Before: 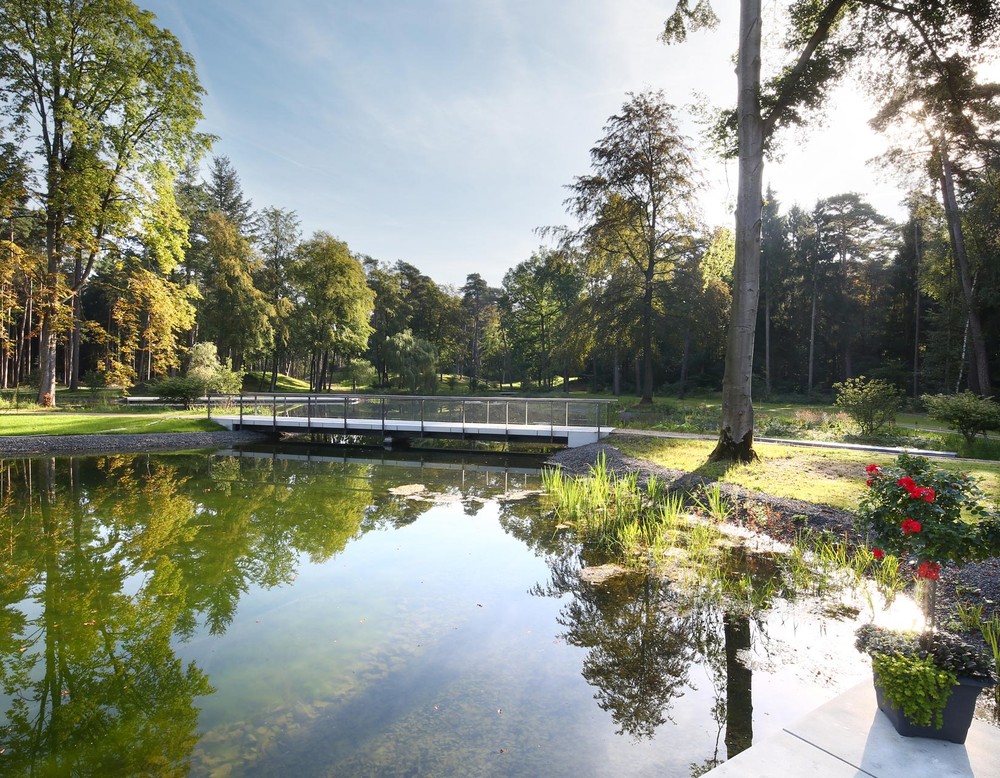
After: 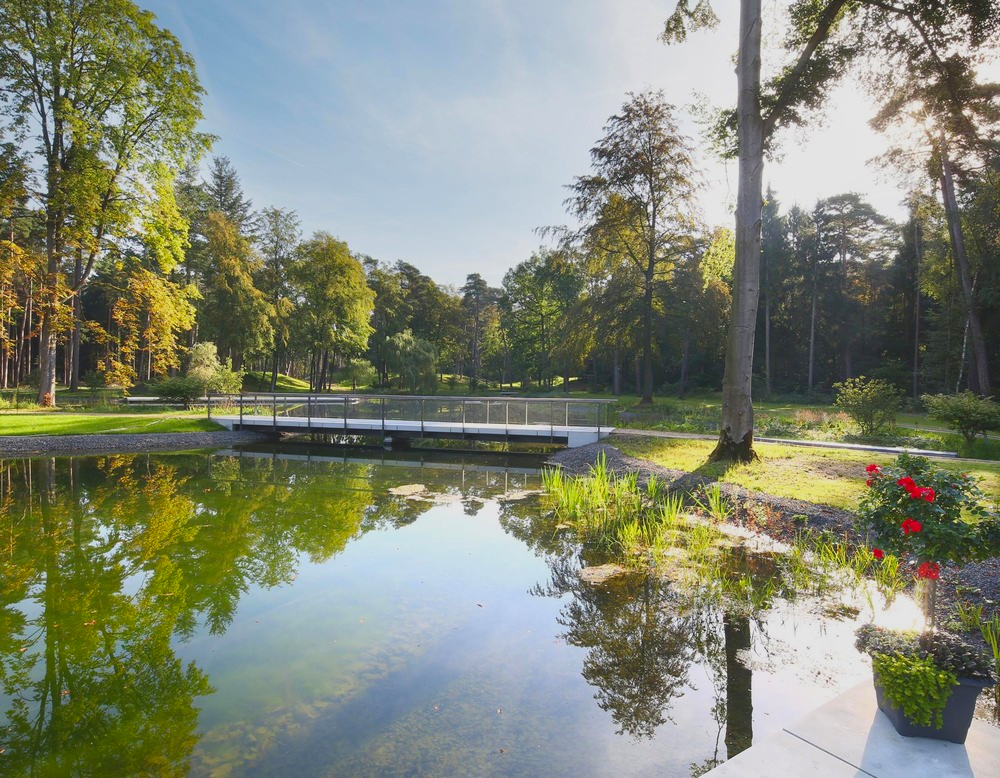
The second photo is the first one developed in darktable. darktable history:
contrast brightness saturation: contrast -0.18, saturation 0.189
